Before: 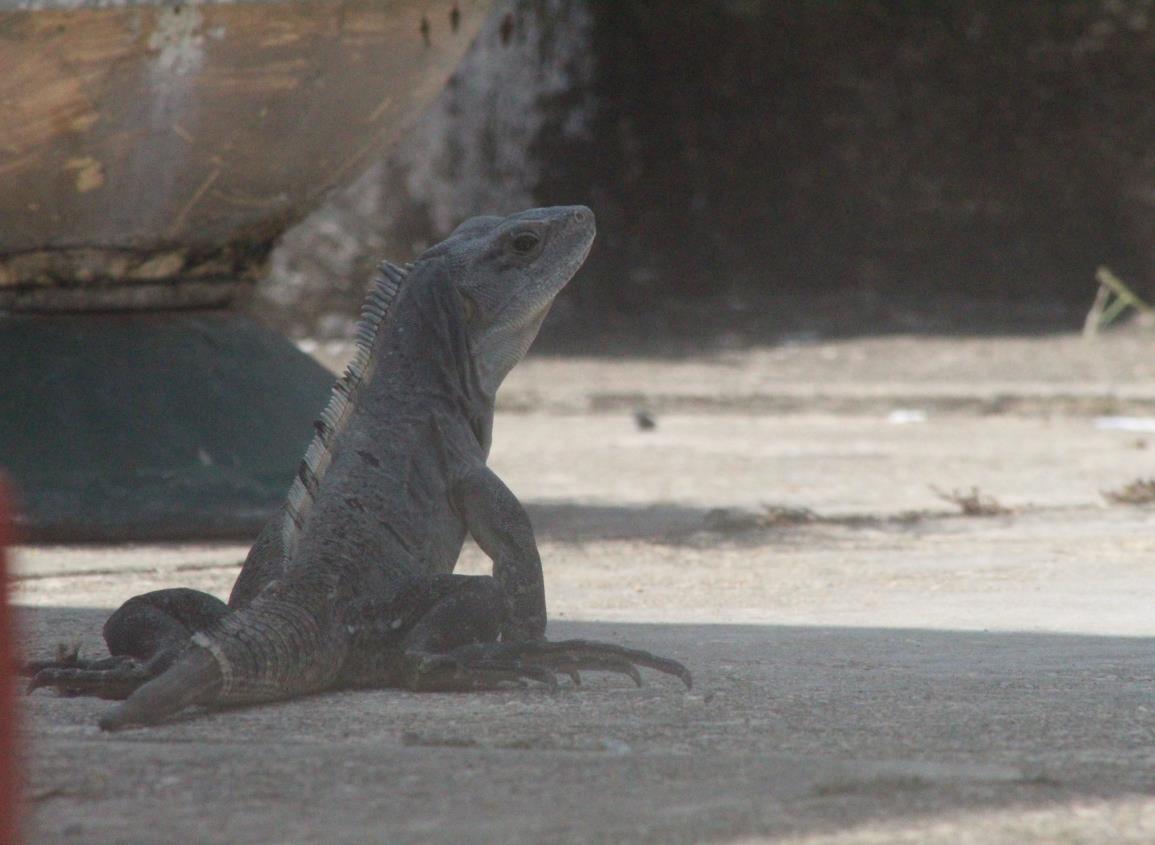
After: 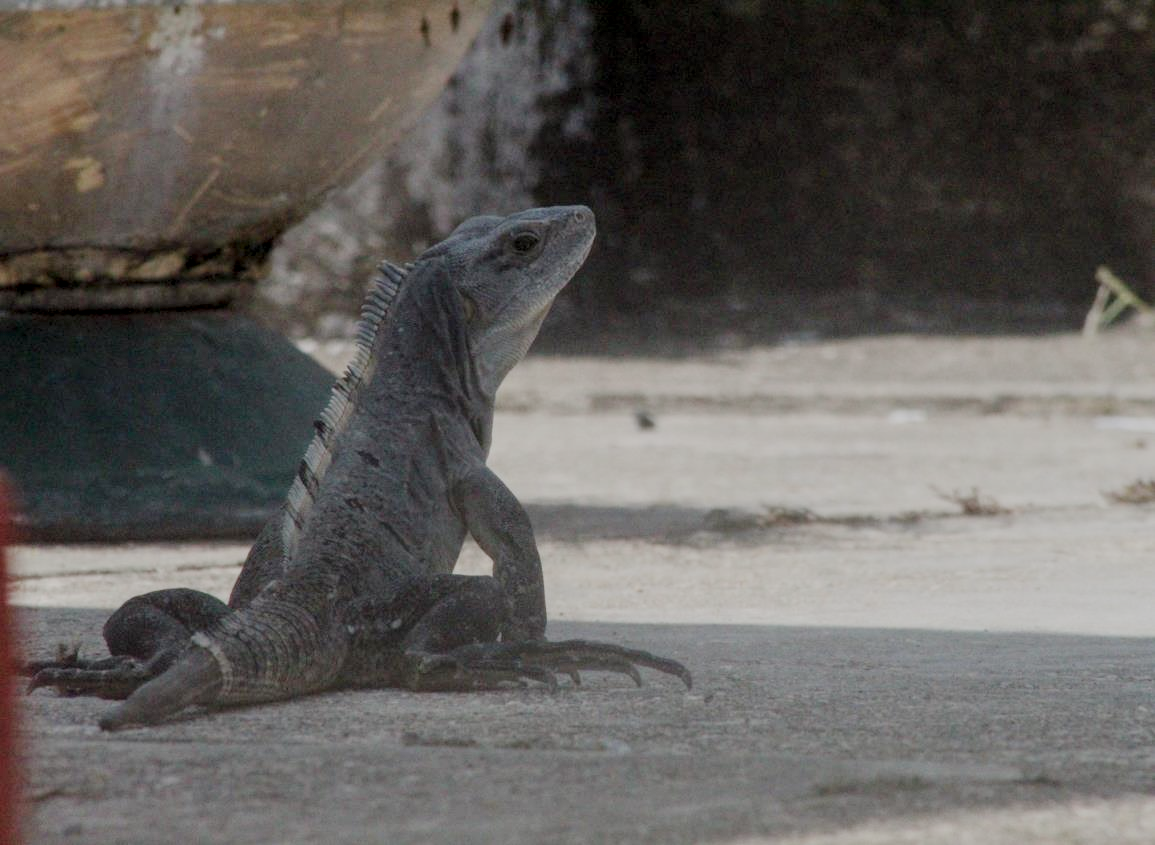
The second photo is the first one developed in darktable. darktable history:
local contrast: highlights 28%, detail 130%
filmic rgb: black relative exposure -6.04 EV, white relative exposure 6.94 EV, hardness 2.25, preserve chrominance no, color science v5 (2021)
tone equalizer: -7 EV 0.128 EV, edges refinement/feathering 500, mask exposure compensation -1.57 EV, preserve details guided filter
